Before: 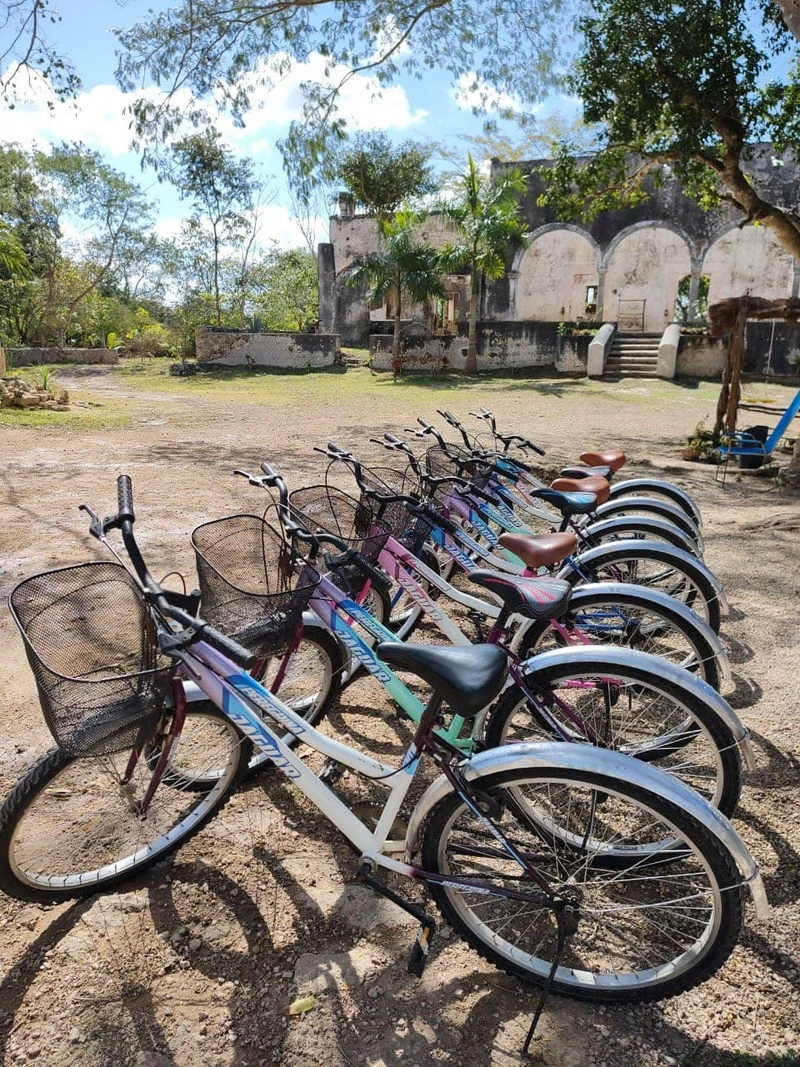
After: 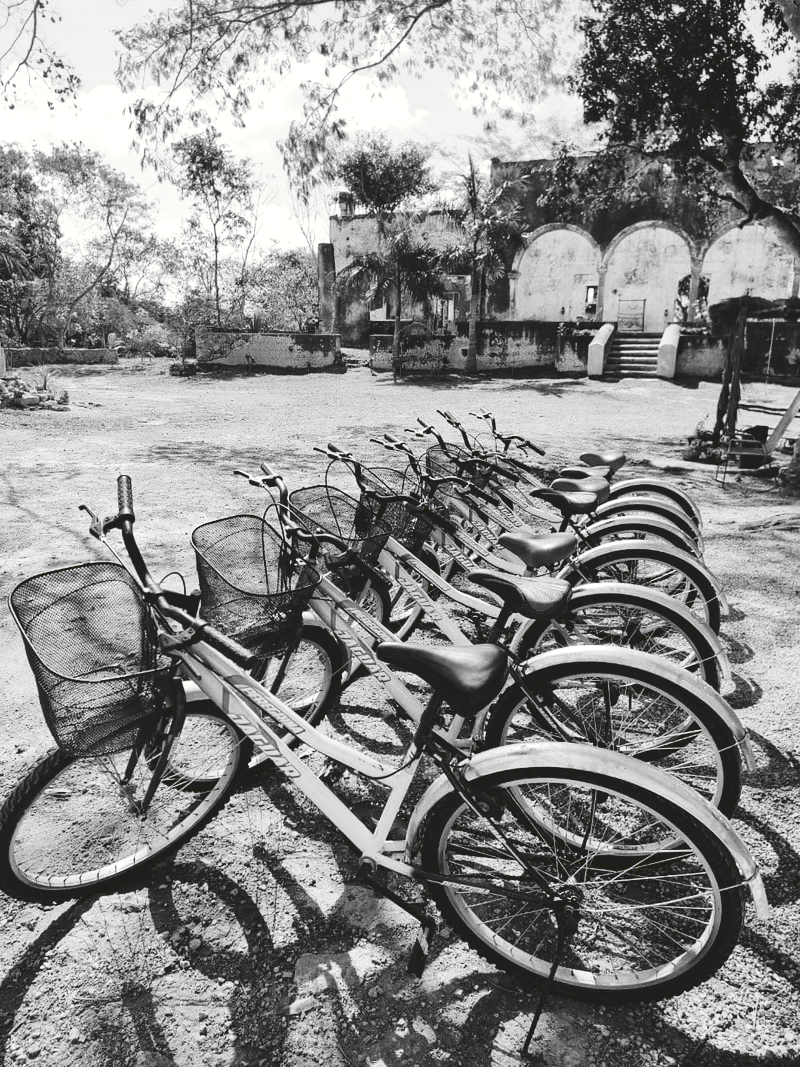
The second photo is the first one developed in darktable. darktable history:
tone curve: curves: ch0 [(0, 0) (0.003, 0.108) (0.011, 0.108) (0.025, 0.108) (0.044, 0.113) (0.069, 0.113) (0.1, 0.121) (0.136, 0.136) (0.177, 0.16) (0.224, 0.192) (0.277, 0.246) (0.335, 0.324) (0.399, 0.419) (0.468, 0.518) (0.543, 0.622) (0.623, 0.721) (0.709, 0.815) (0.801, 0.893) (0.898, 0.949) (1, 1)], preserve colors none
color look up table: target L [84.2, 87.41, 80.24, 80.97, 75.88, 49.64, 63.22, 64.23, 69.61, 40.18, 53.98, 48.04, 45.36, 30.01, 20.79, 2.742, 200.91, 88.12, 84.2, 67, 65.49, 64.74, 63.98, 56.58, 67, 53.5, 30.59, 22.16, 87.05, 84.2, 68.99, 63.98, 78.43, 72.58, 78.8, 58.12, 43.73, 31.74, 31.46, 27.53, 31.46, 100, 88.12, 89.53, 78.43, 84.56, 58.12, 46.7, 52.41], target a [0, -0.001, -0.001, -0.002, -0.001, 0.001, 0, 0.001, 0, 0.001 ×5, 0, -0.307, 0, -0.003, 0 ×5, 0.001, 0, 0.001, 0.001, 0, 0, 0, 0.001, 0, 0, 0, -0.001, 0.001 ×4, 0, 0.001, -0.286, -0.003, -0.002, 0, -0.001, 0.001, 0.001, 0], target b [0.002, 0.002, 0.003, 0.025, 0.003, -0.004, 0.002, -0.004, 0.003, -0.004, -0.005, -0.004, -0.004, -0.004, 0.006, 3.782, -0.001, 0.025, 0.002, 0.002, 0.002, -0.004, 0.002, -0.004, 0.002, -0.005, -0.004, -0.001, 0.001, 0.002, -0.004, 0.002, 0.002, 0.002, 0.003, -0.004 ×4, -0.001, -0.004, 3.598, 0.025, 0.025, 0.002, 0.002, -0.004, -0.004, 0.002], num patches 49
